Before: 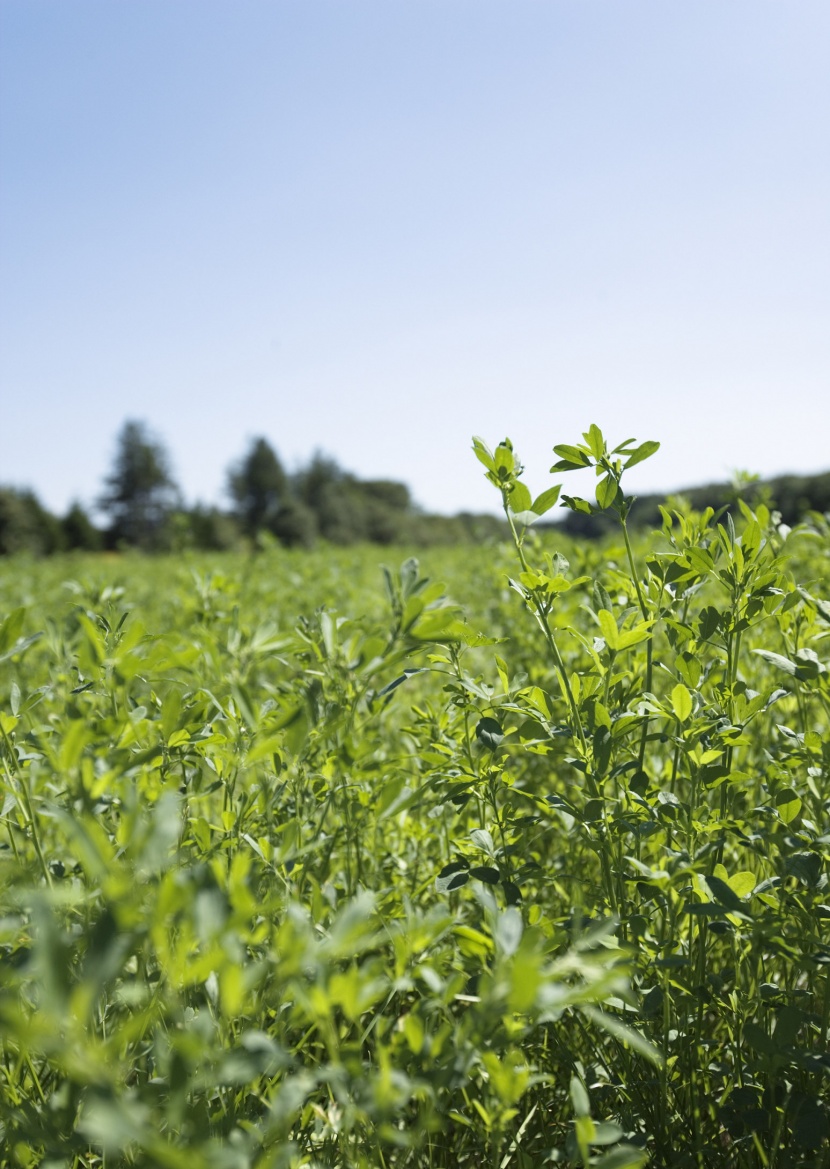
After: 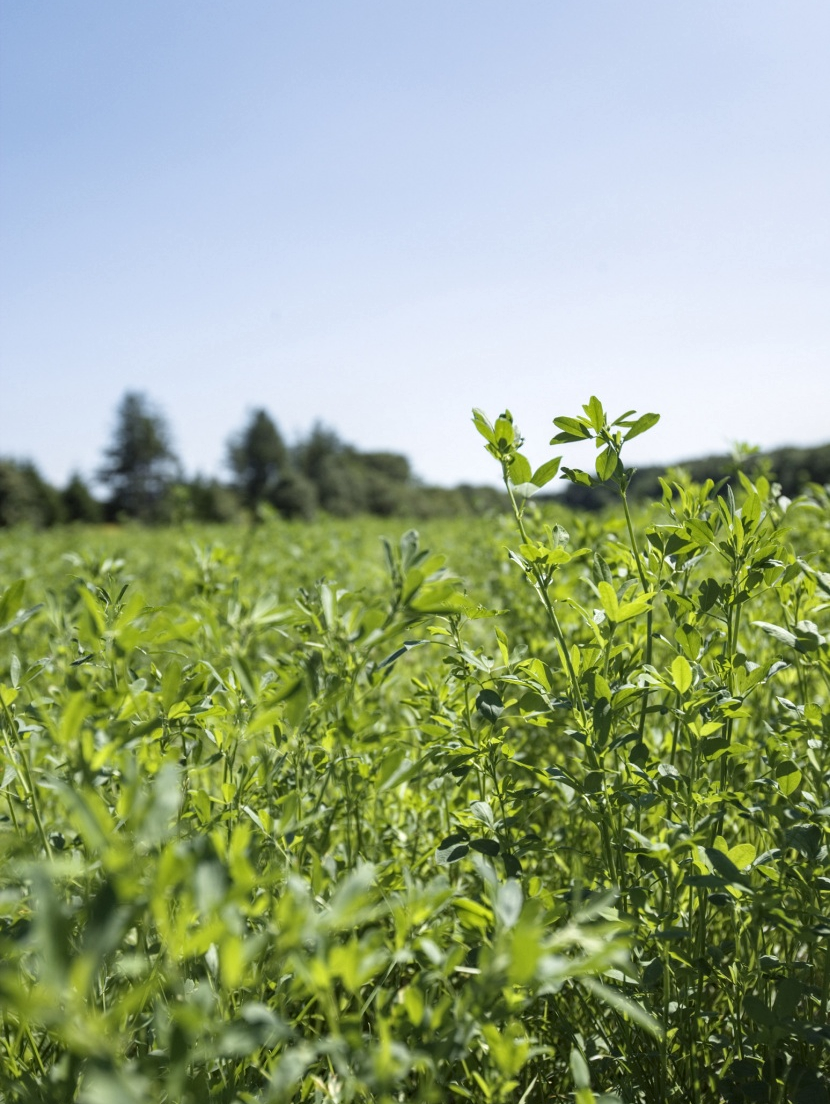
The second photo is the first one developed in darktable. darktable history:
local contrast: on, module defaults
crop and rotate: top 2.479%, bottom 3.018%
